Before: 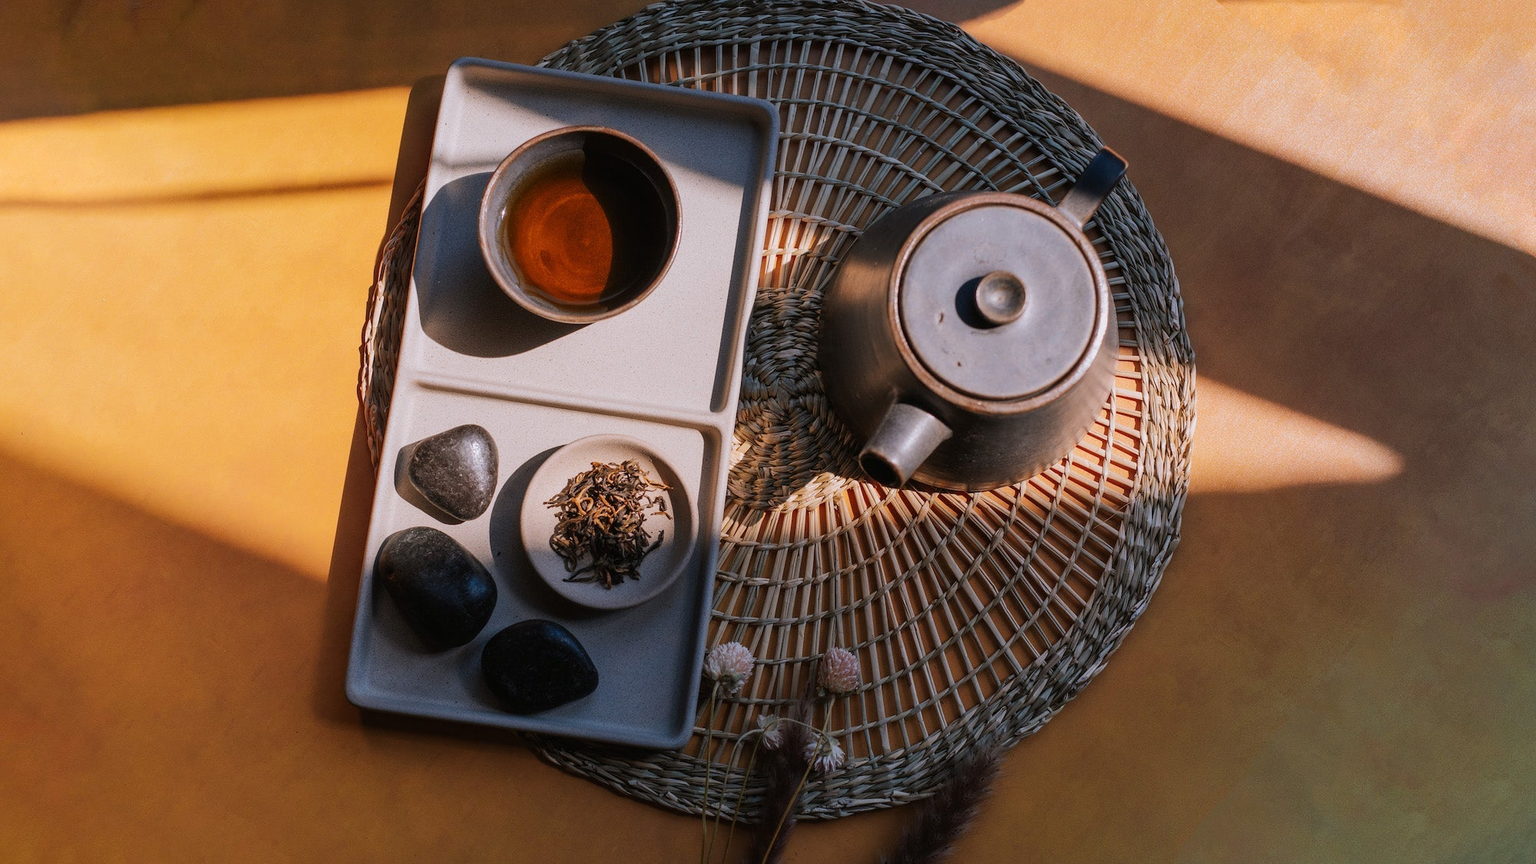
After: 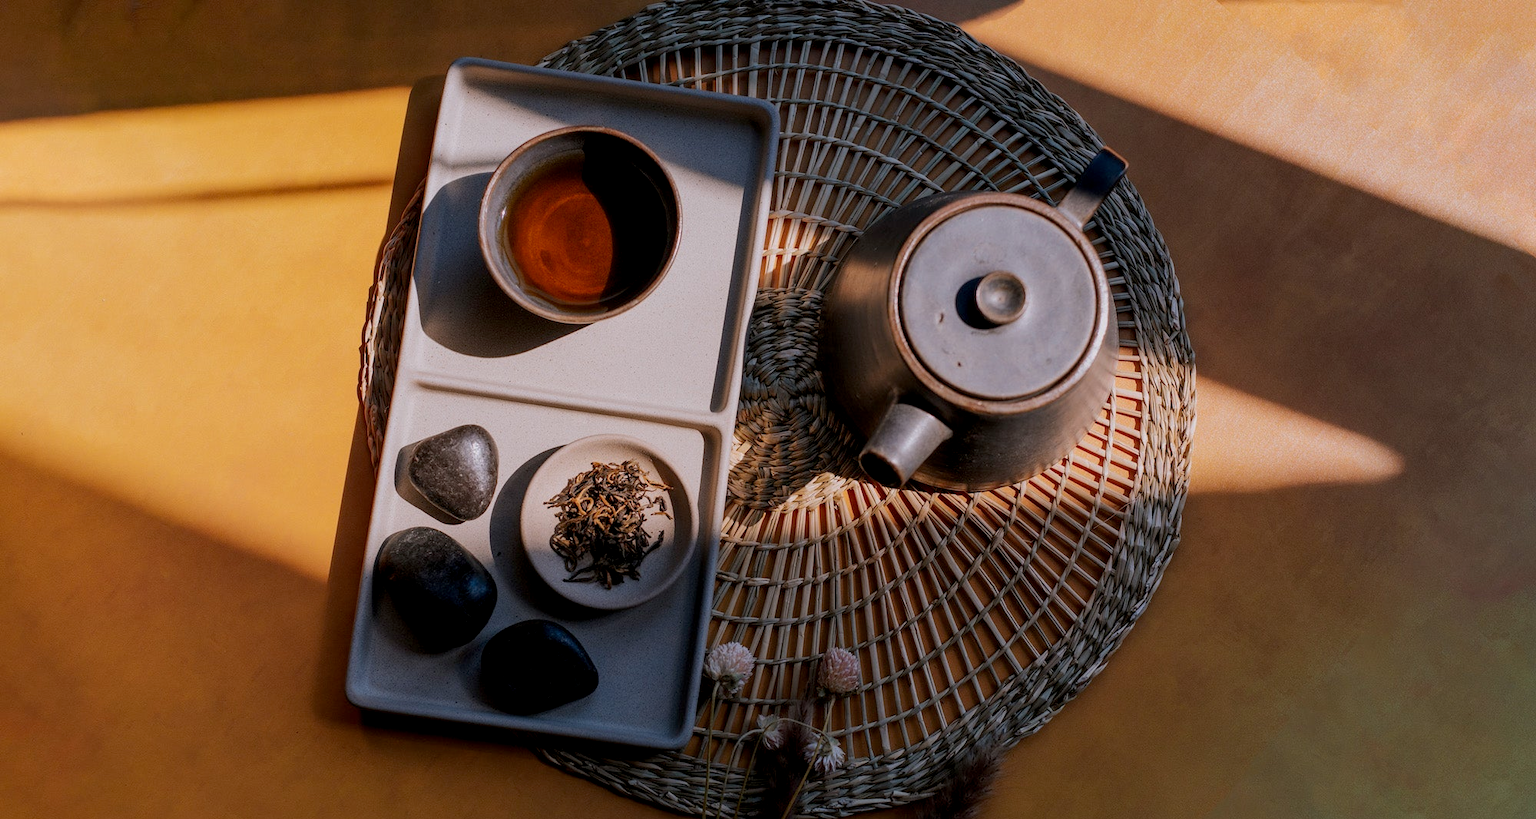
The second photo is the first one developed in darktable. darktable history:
crop and rotate: top 0%, bottom 5.097%
exposure: black level correction 0.006, exposure -0.226 EV, compensate highlight preservation false
